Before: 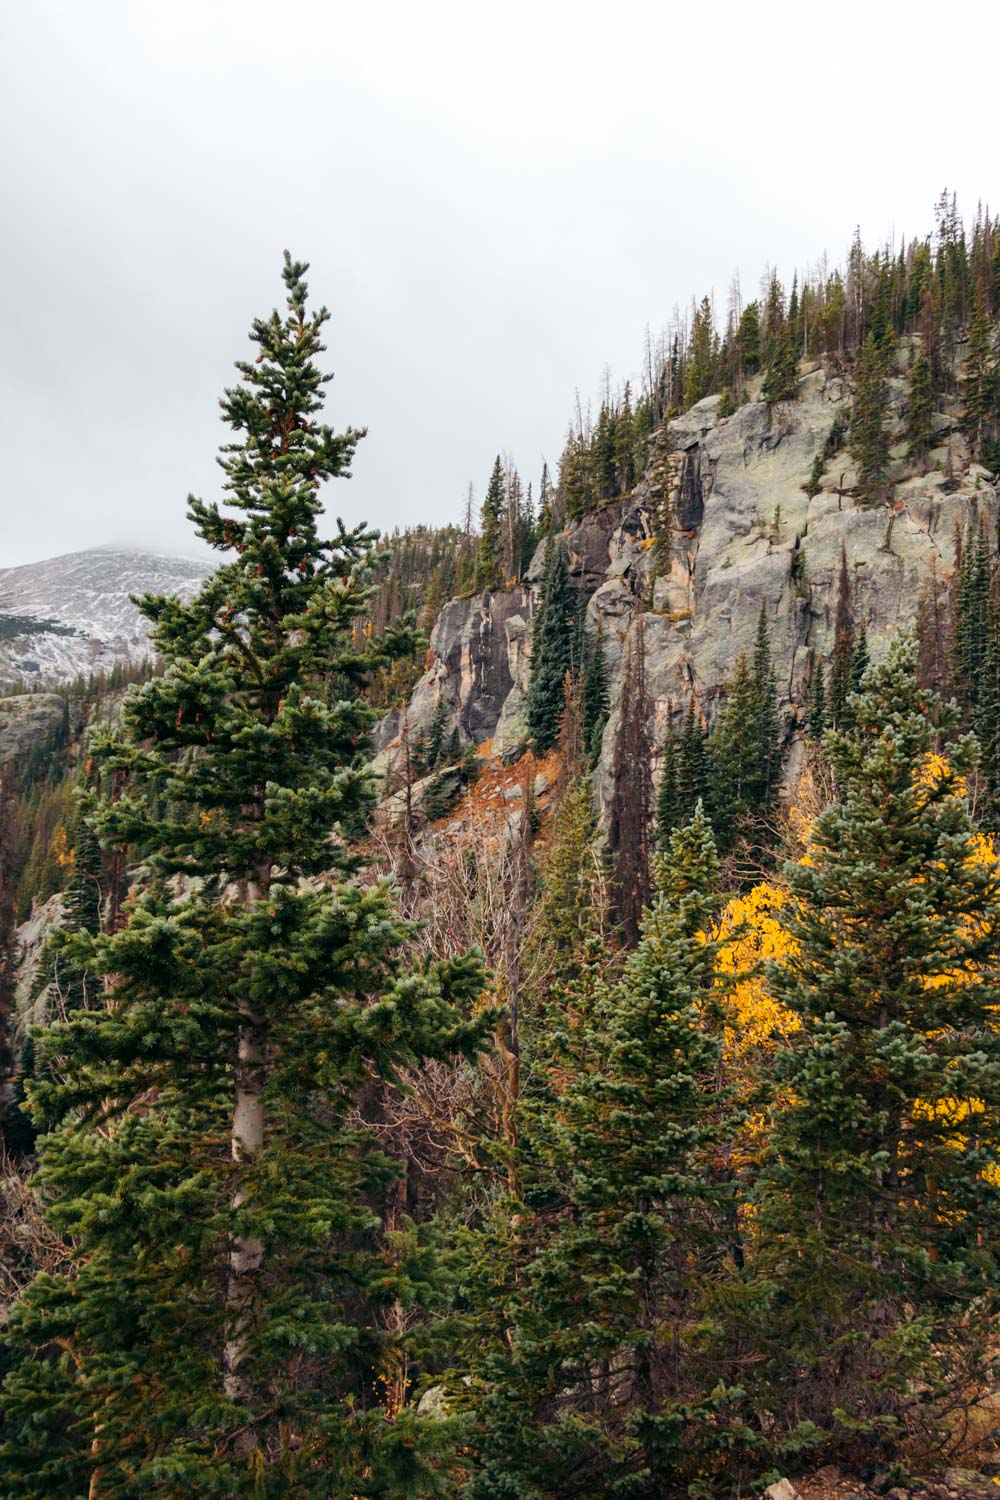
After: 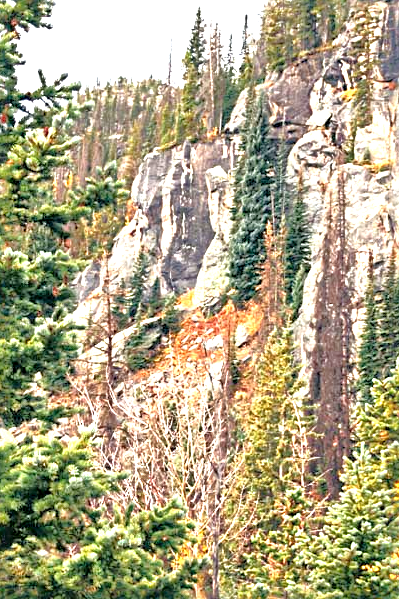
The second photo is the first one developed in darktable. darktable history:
sharpen: radius 4
exposure: black level correction 0, exposure 1.675 EV, compensate exposure bias true, compensate highlight preservation false
tone equalizer: -7 EV 0.15 EV, -6 EV 0.6 EV, -5 EV 1.15 EV, -4 EV 1.33 EV, -3 EV 1.15 EV, -2 EV 0.6 EV, -1 EV 0.15 EV, mask exposure compensation -0.5 EV
crop: left 30%, top 30%, right 30%, bottom 30%
